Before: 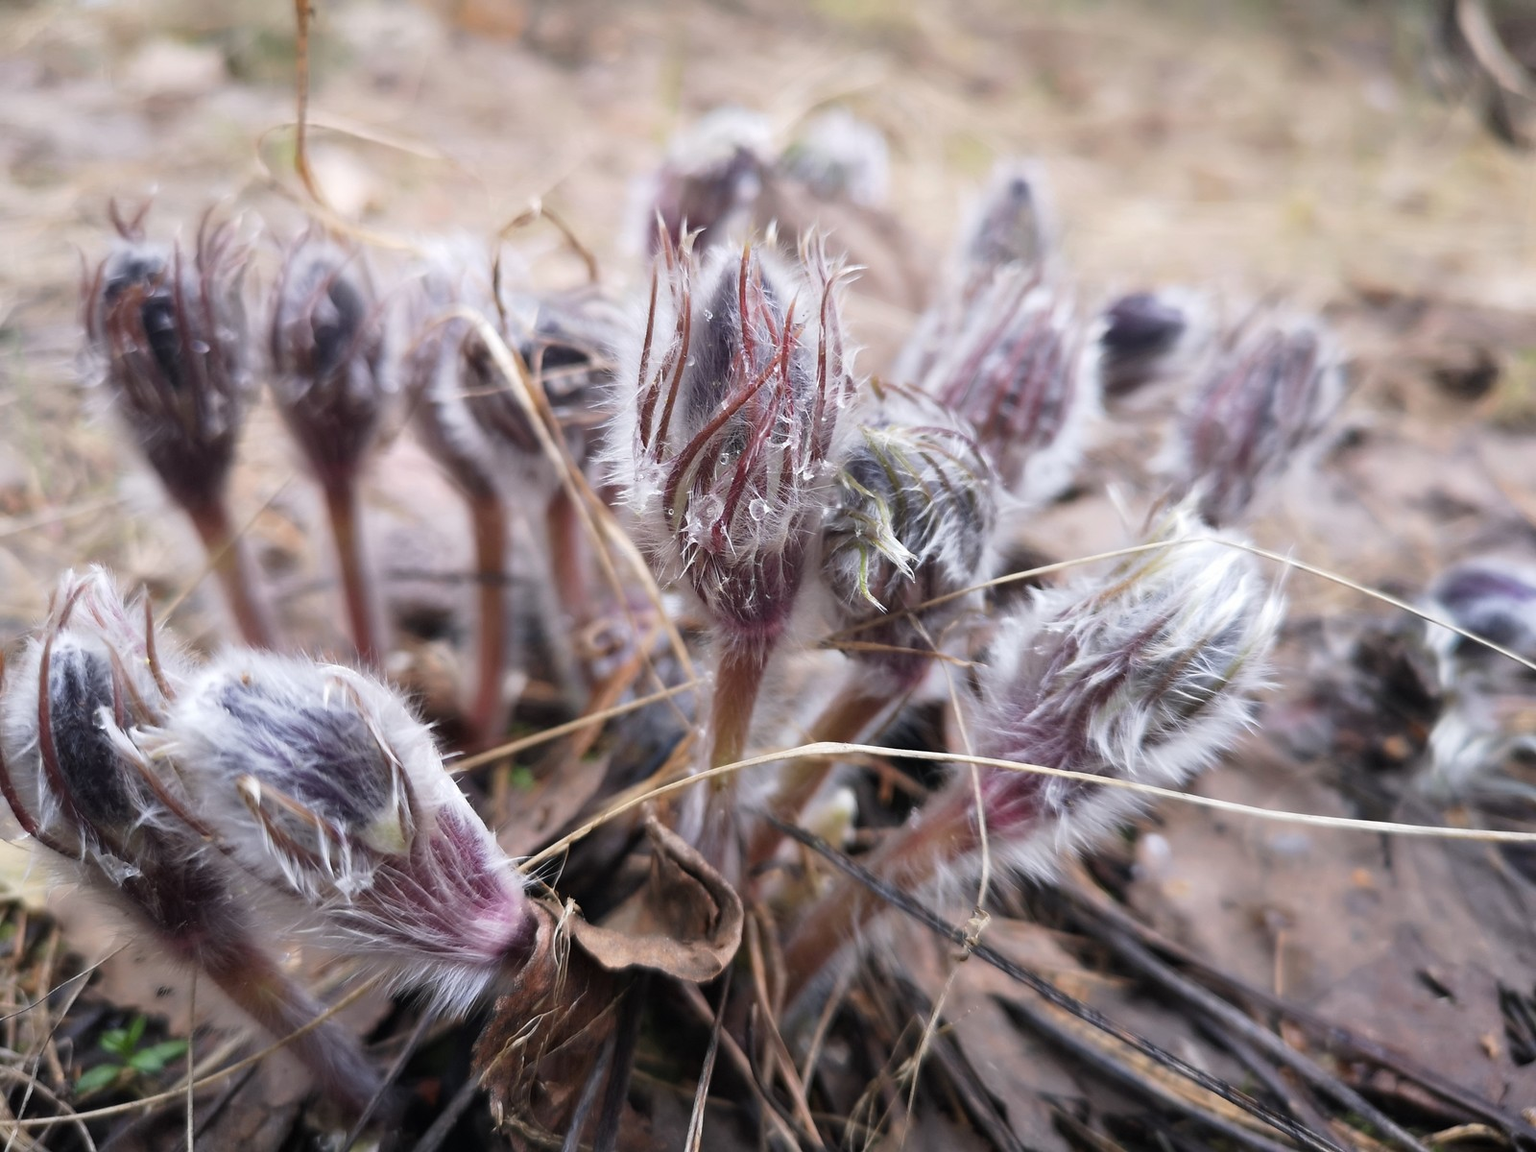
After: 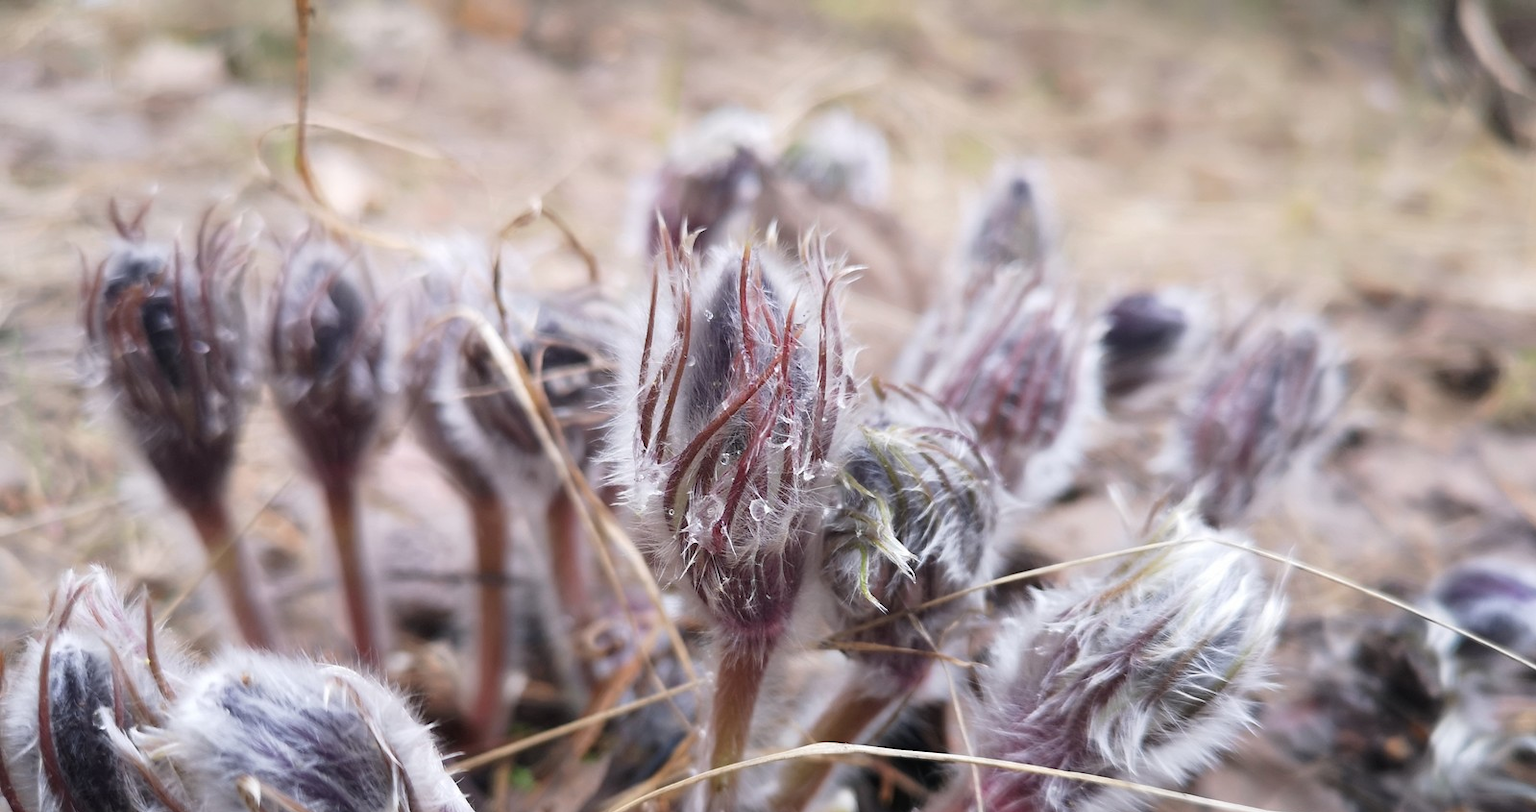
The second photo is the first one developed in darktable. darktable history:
crop: right 0.001%, bottom 29.12%
